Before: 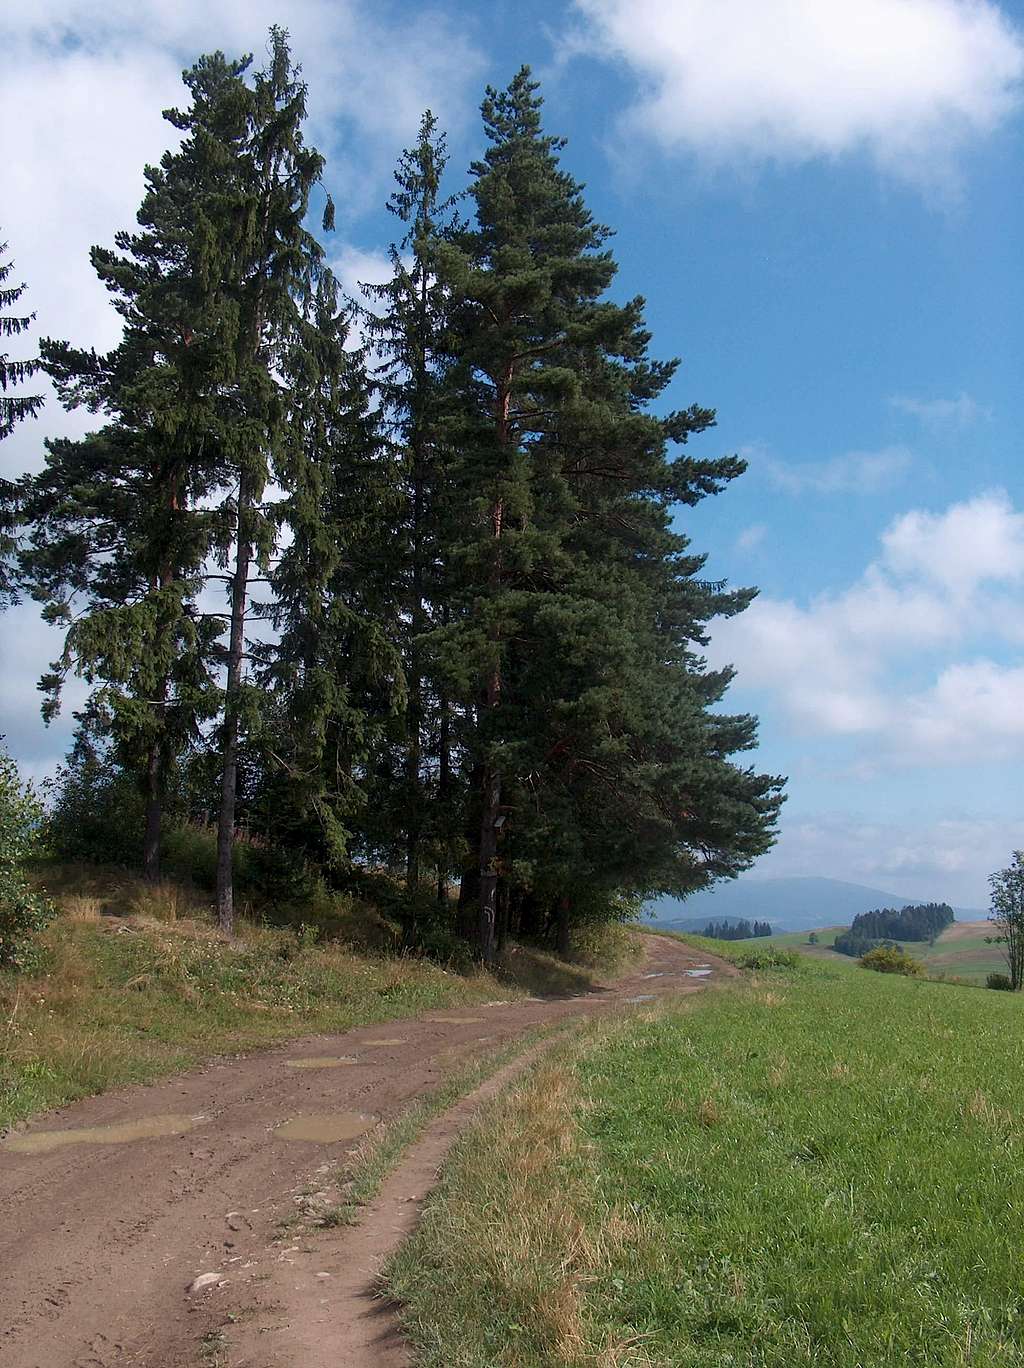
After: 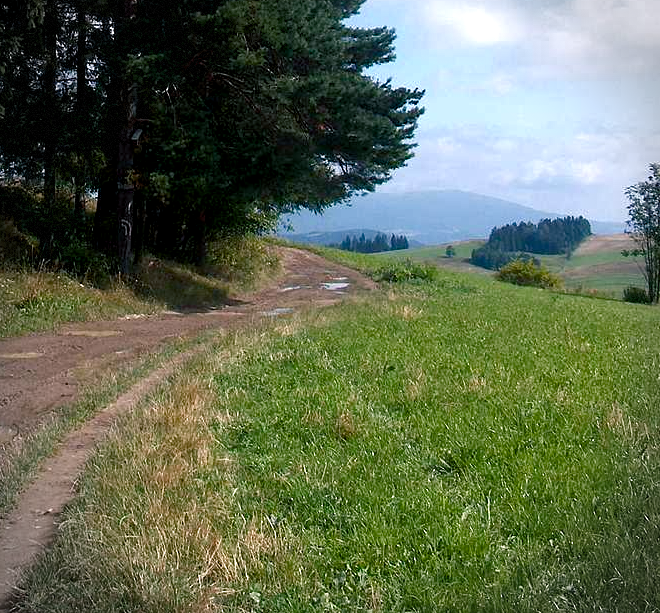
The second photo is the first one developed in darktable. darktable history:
exposure: exposure 0.128 EV, compensate highlight preservation false
crop and rotate: left 35.509%, top 50.238%, bottom 4.934%
vignetting: dithering 8-bit output, unbound false
contrast equalizer: y [[0.5 ×6], [0.5 ×6], [0.5, 0.5, 0.501, 0.545, 0.707, 0.863], [0 ×6], [0 ×6]]
rotate and perspective: crop left 0, crop top 0
white balance: red 0.984, blue 1.059
color balance rgb: shadows lift › chroma 2.79%, shadows lift › hue 190.66°, power › hue 171.85°, highlights gain › chroma 2.16%, highlights gain › hue 75.26°, global offset › luminance -0.51%, perceptual saturation grading › highlights -33.8%, perceptual saturation grading › mid-tones 14.98%, perceptual saturation grading › shadows 48.43%, perceptual brilliance grading › highlights 15.68%, perceptual brilliance grading › mid-tones 6.62%, perceptual brilliance grading › shadows -14.98%, global vibrance 11.32%, contrast 5.05%
